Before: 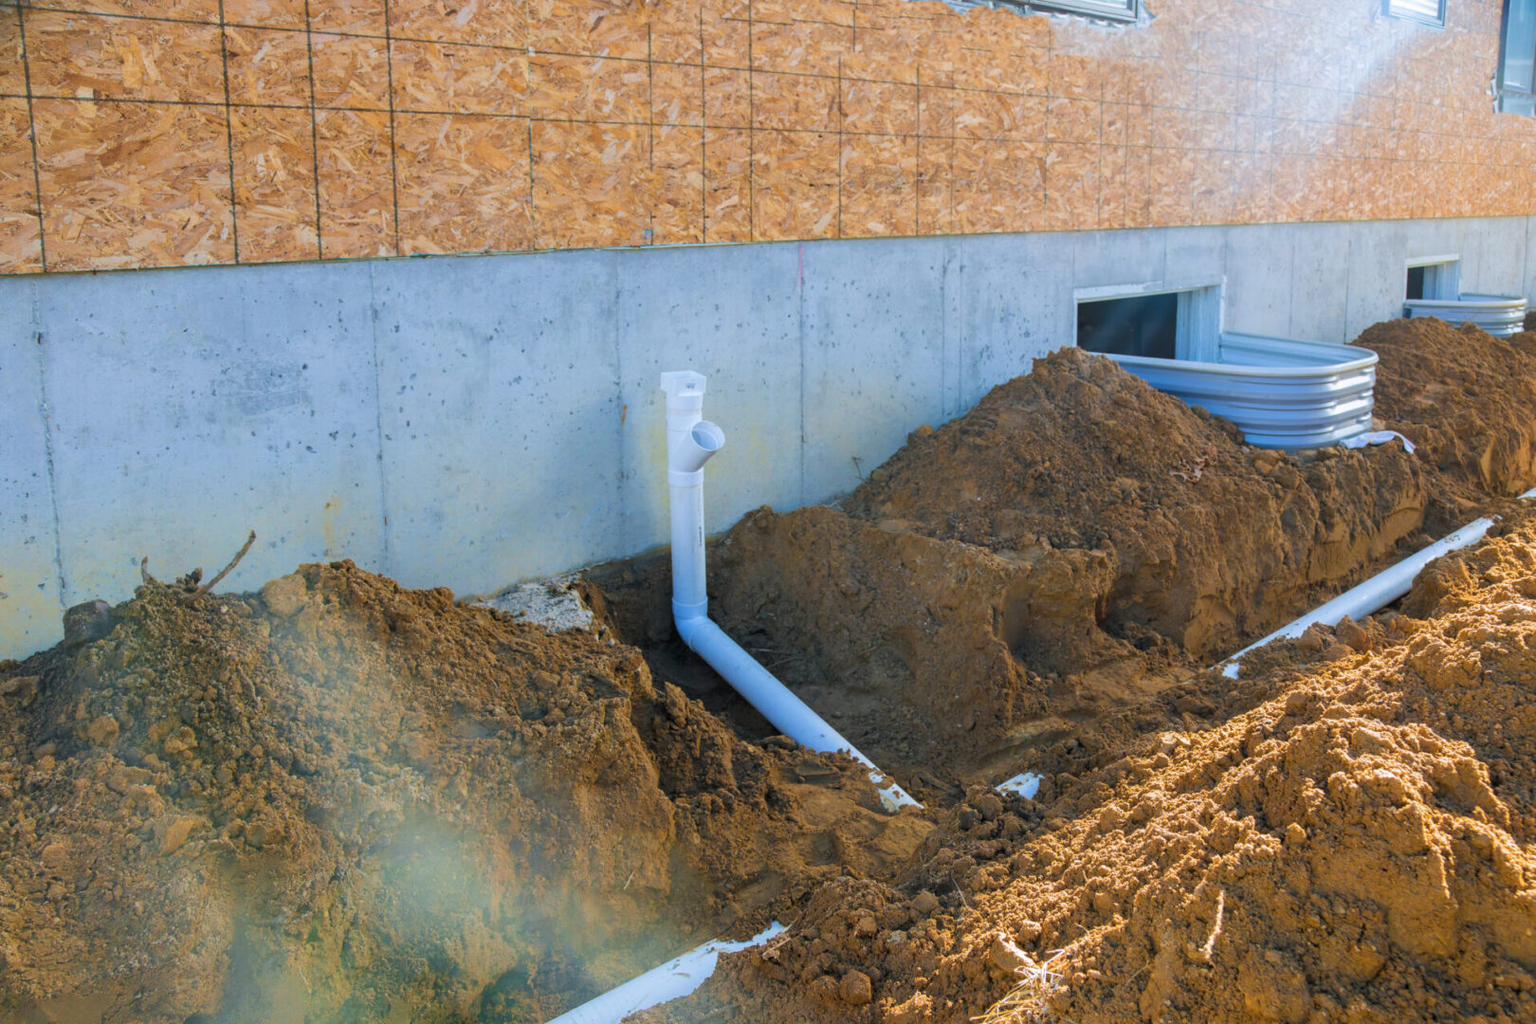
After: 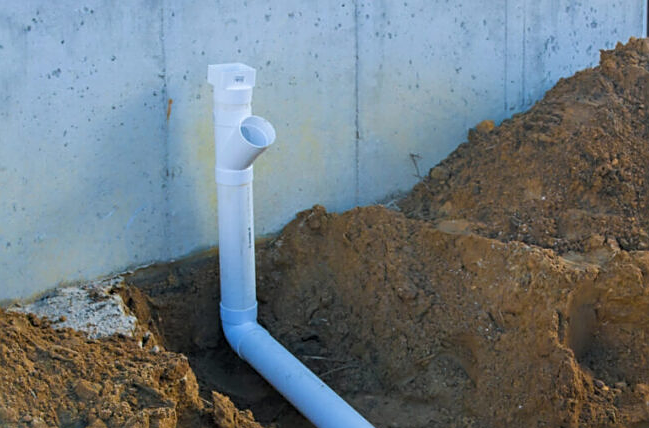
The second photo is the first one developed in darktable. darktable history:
crop: left 30.22%, top 30.41%, right 29.692%, bottom 29.928%
sharpen: amount 0.491
